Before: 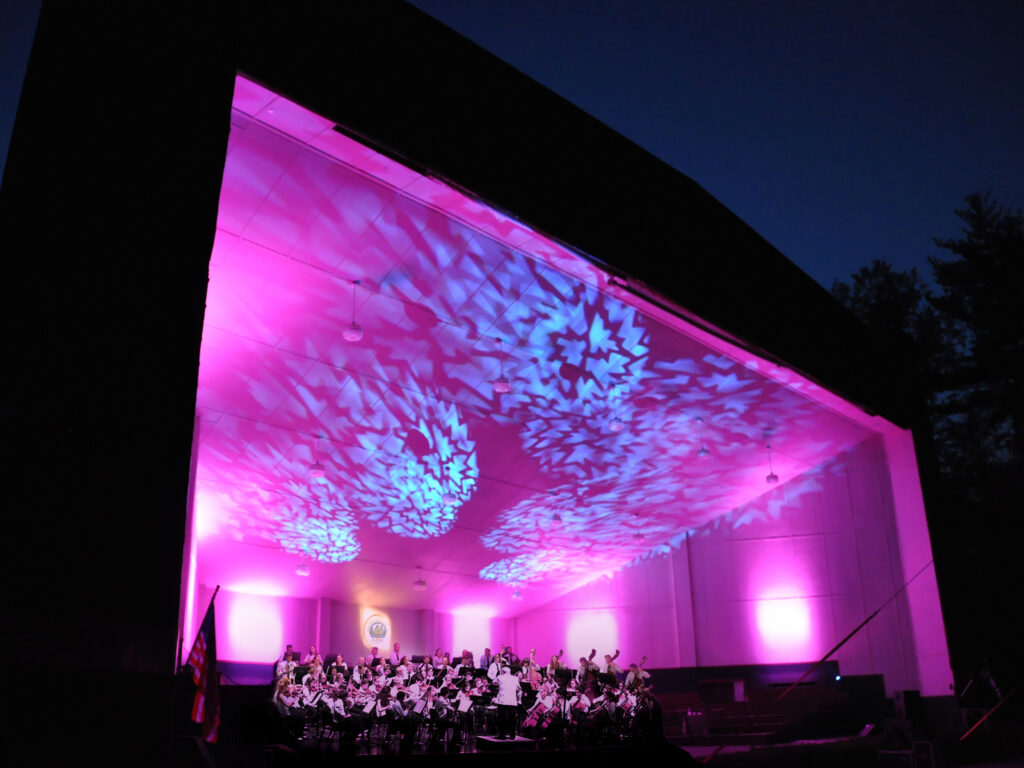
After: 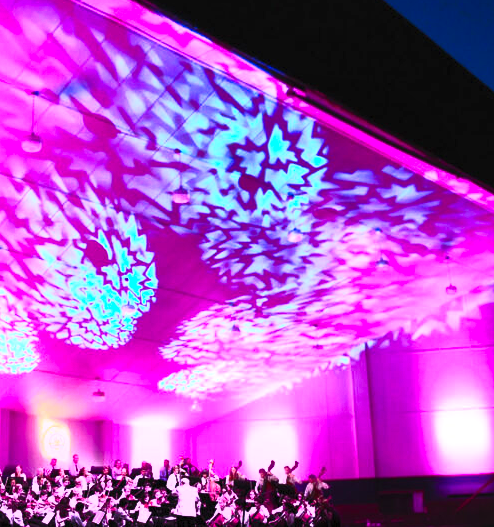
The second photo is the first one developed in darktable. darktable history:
local contrast: mode bilateral grid, contrast 20, coarseness 50, detail 120%, midtone range 0.2
crop: left 31.379%, top 24.658%, right 20.326%, bottom 6.628%
contrast brightness saturation: contrast 0.83, brightness 0.59, saturation 0.59
